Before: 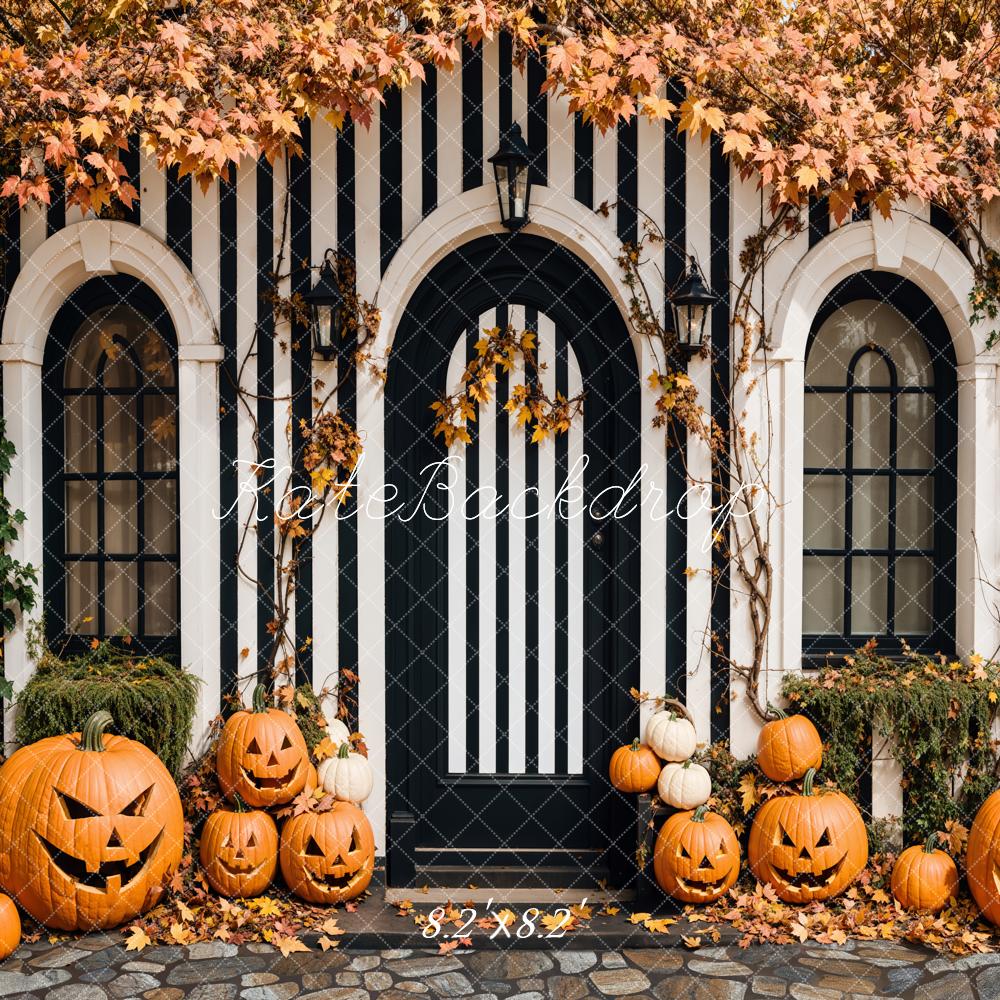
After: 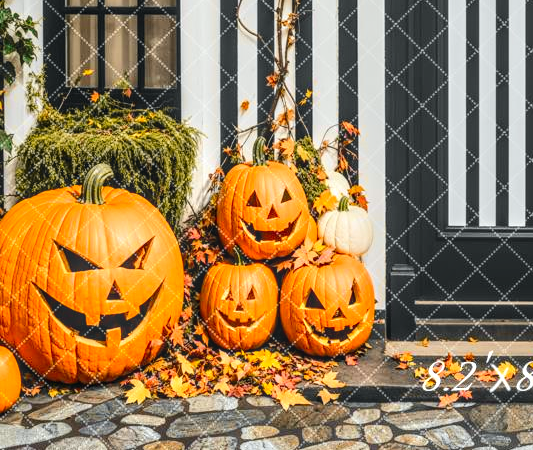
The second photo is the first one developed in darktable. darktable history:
exposure: black level correction -0.002, exposure 0.54 EV, compensate highlight preservation false
local contrast: highlights 0%, shadows 0%, detail 133%
tone curve: curves: ch0 [(0, 0) (0.071, 0.06) (0.253, 0.242) (0.437, 0.498) (0.55, 0.644) (0.657, 0.749) (0.823, 0.876) (1, 0.99)]; ch1 [(0, 0) (0.346, 0.307) (0.408, 0.369) (0.453, 0.457) (0.476, 0.489) (0.502, 0.493) (0.521, 0.515) (0.537, 0.531) (0.612, 0.641) (0.676, 0.728) (1, 1)]; ch2 [(0, 0) (0.346, 0.34) (0.434, 0.46) (0.485, 0.494) (0.5, 0.494) (0.511, 0.504) (0.537, 0.551) (0.579, 0.599) (0.625, 0.686) (1, 1)], color space Lab, independent channels, preserve colors none
crop and rotate: top 54.778%, right 46.61%, bottom 0.159%
